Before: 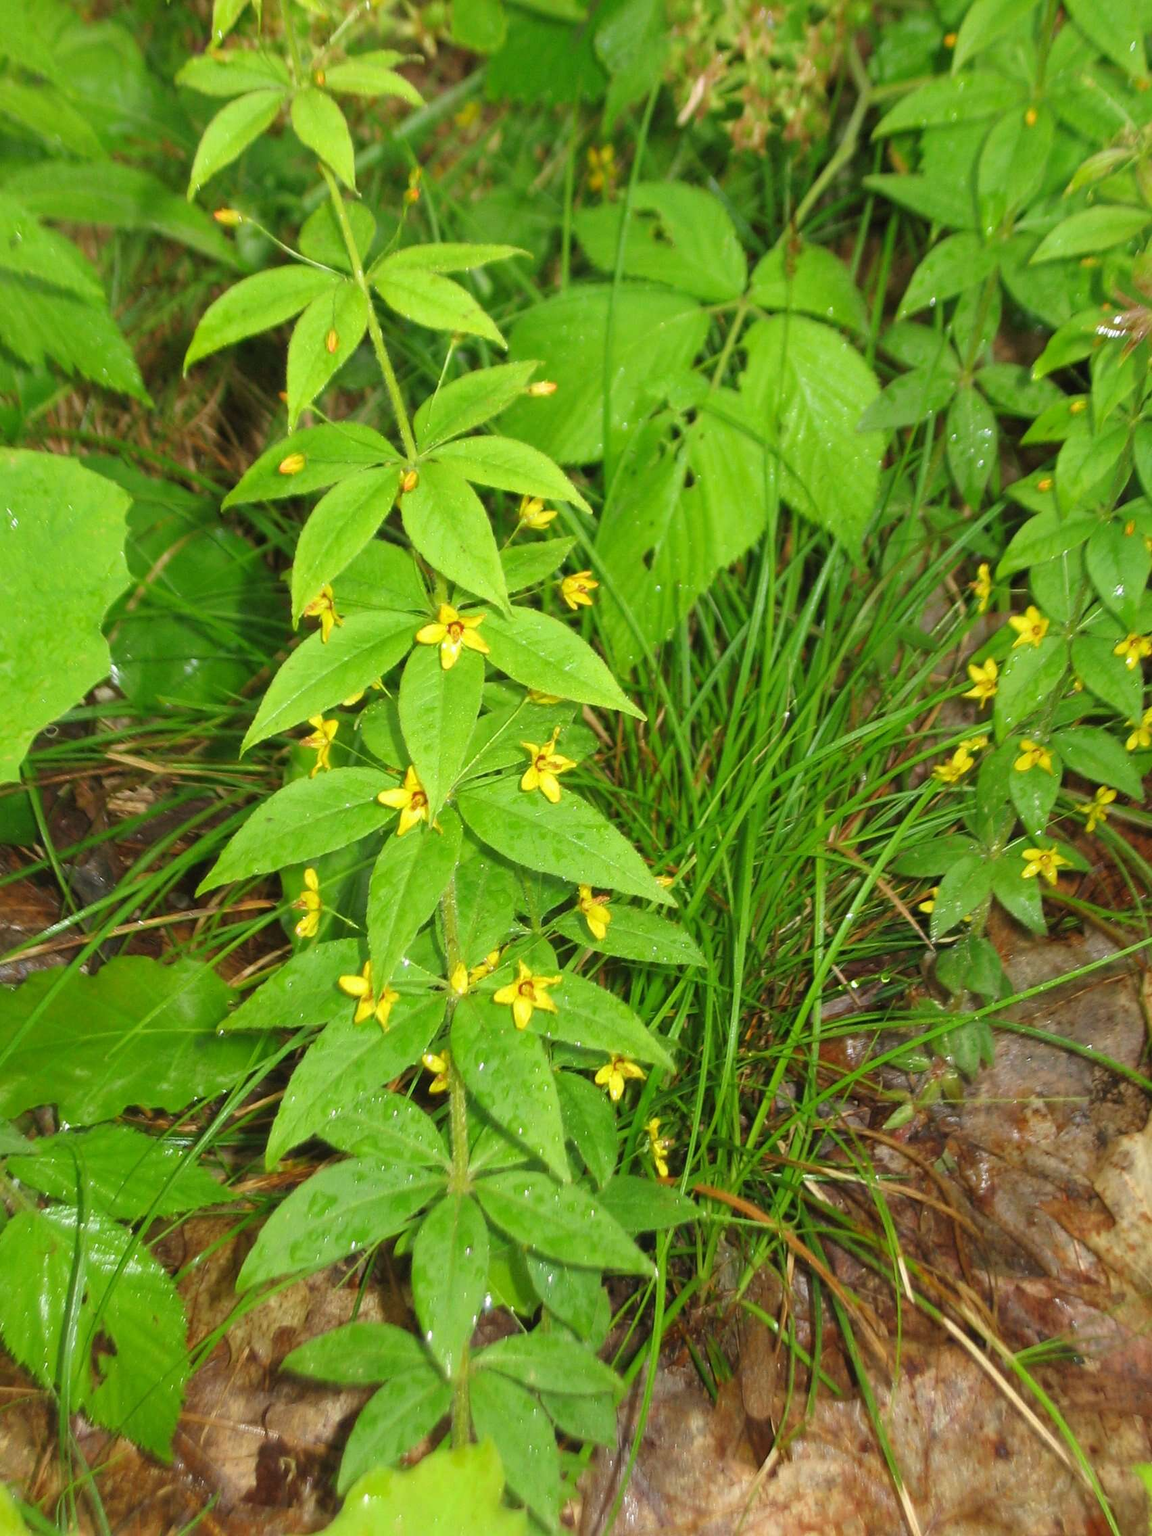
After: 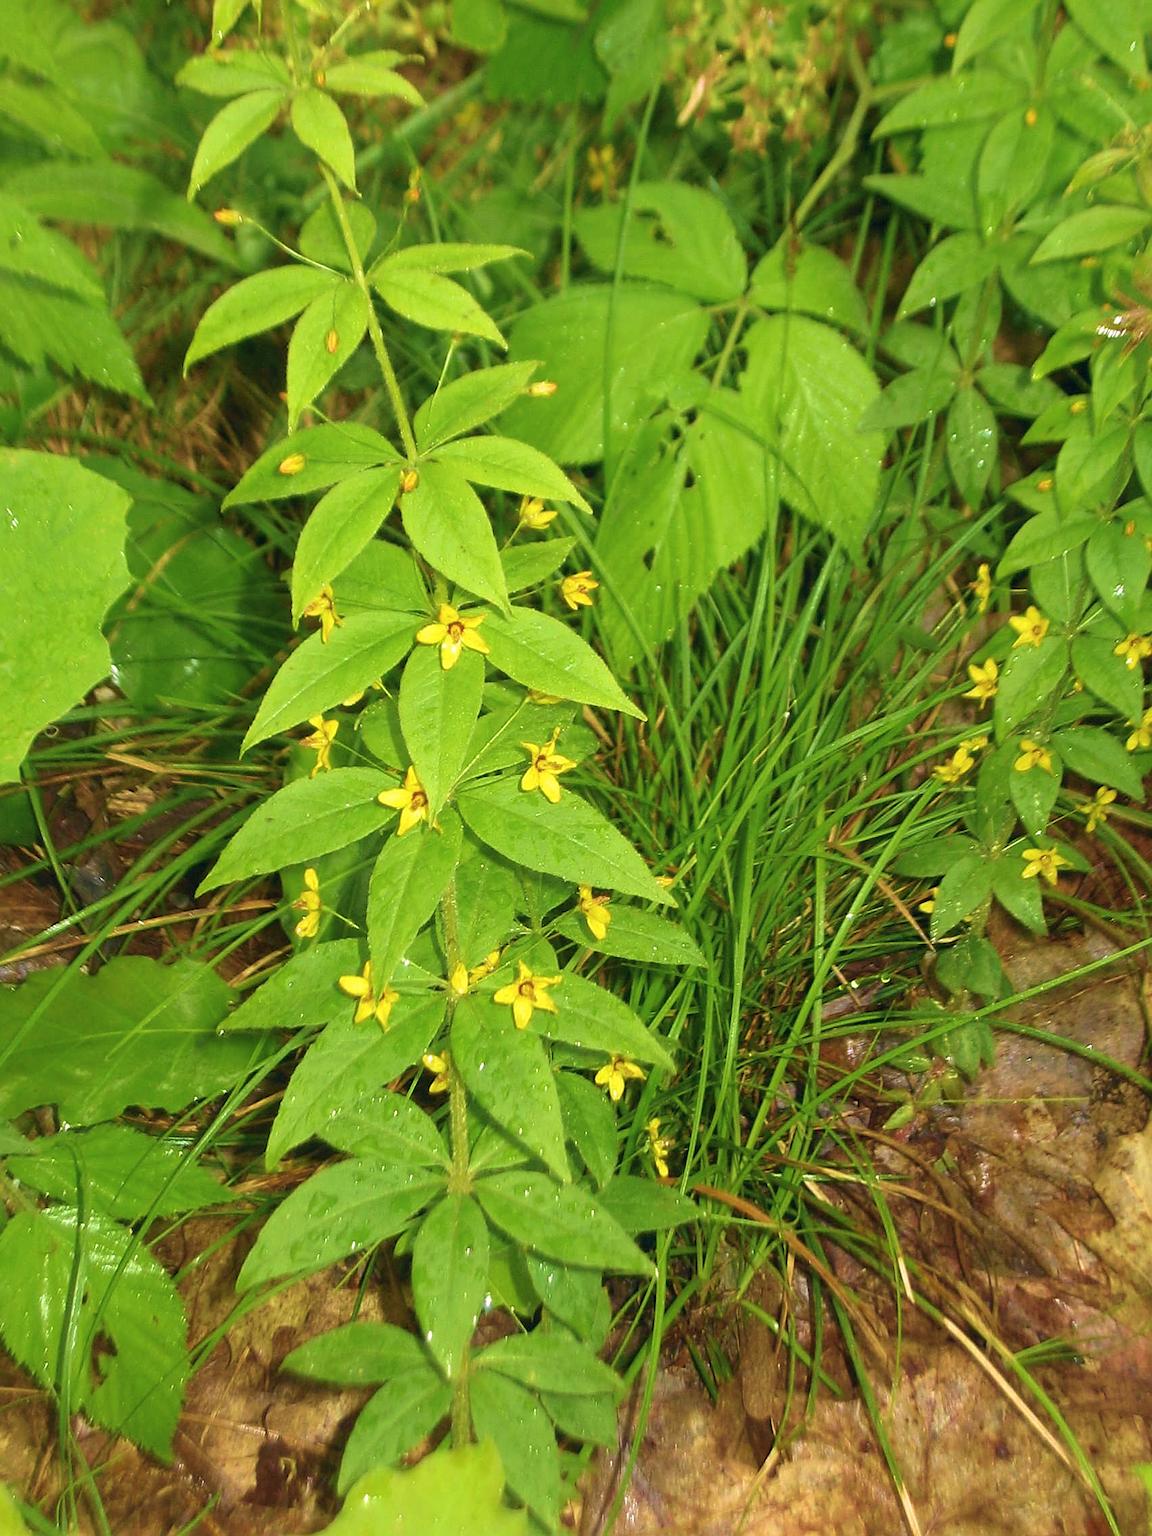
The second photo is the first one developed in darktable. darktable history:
color balance rgb: perceptual saturation grading › global saturation 10%, global vibrance 20%
color correction: highlights a* 2.75, highlights b* 5, shadows a* -2.04, shadows b* -4.84, saturation 0.8
velvia: strength 67.07%, mid-tones bias 0.972
sharpen: on, module defaults
